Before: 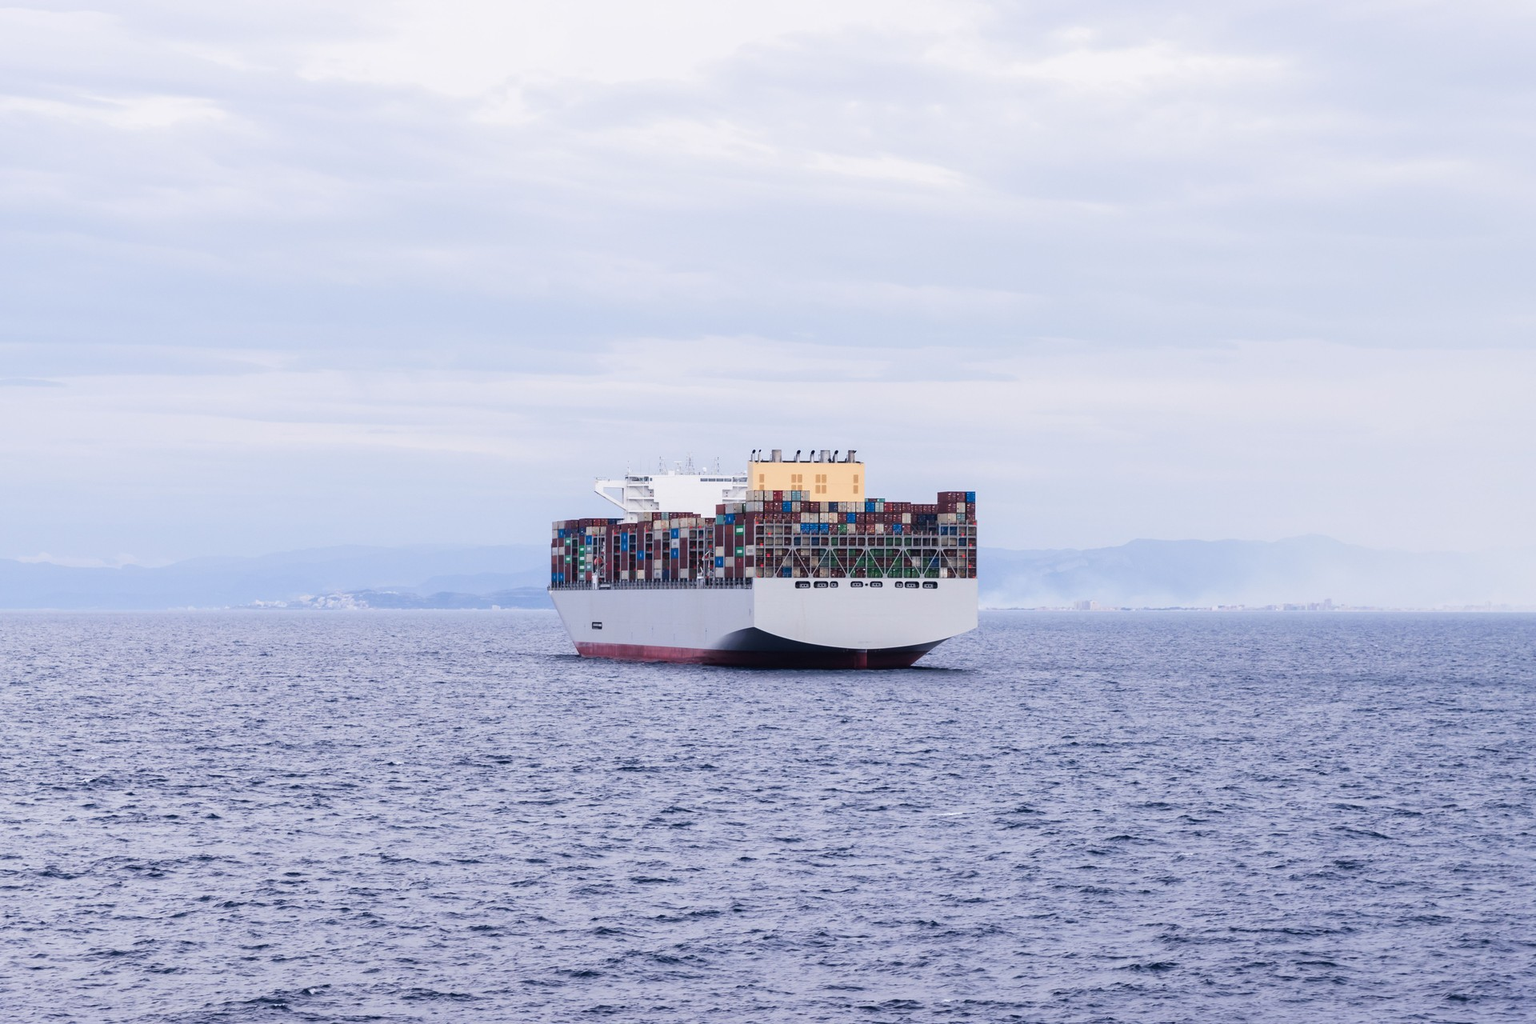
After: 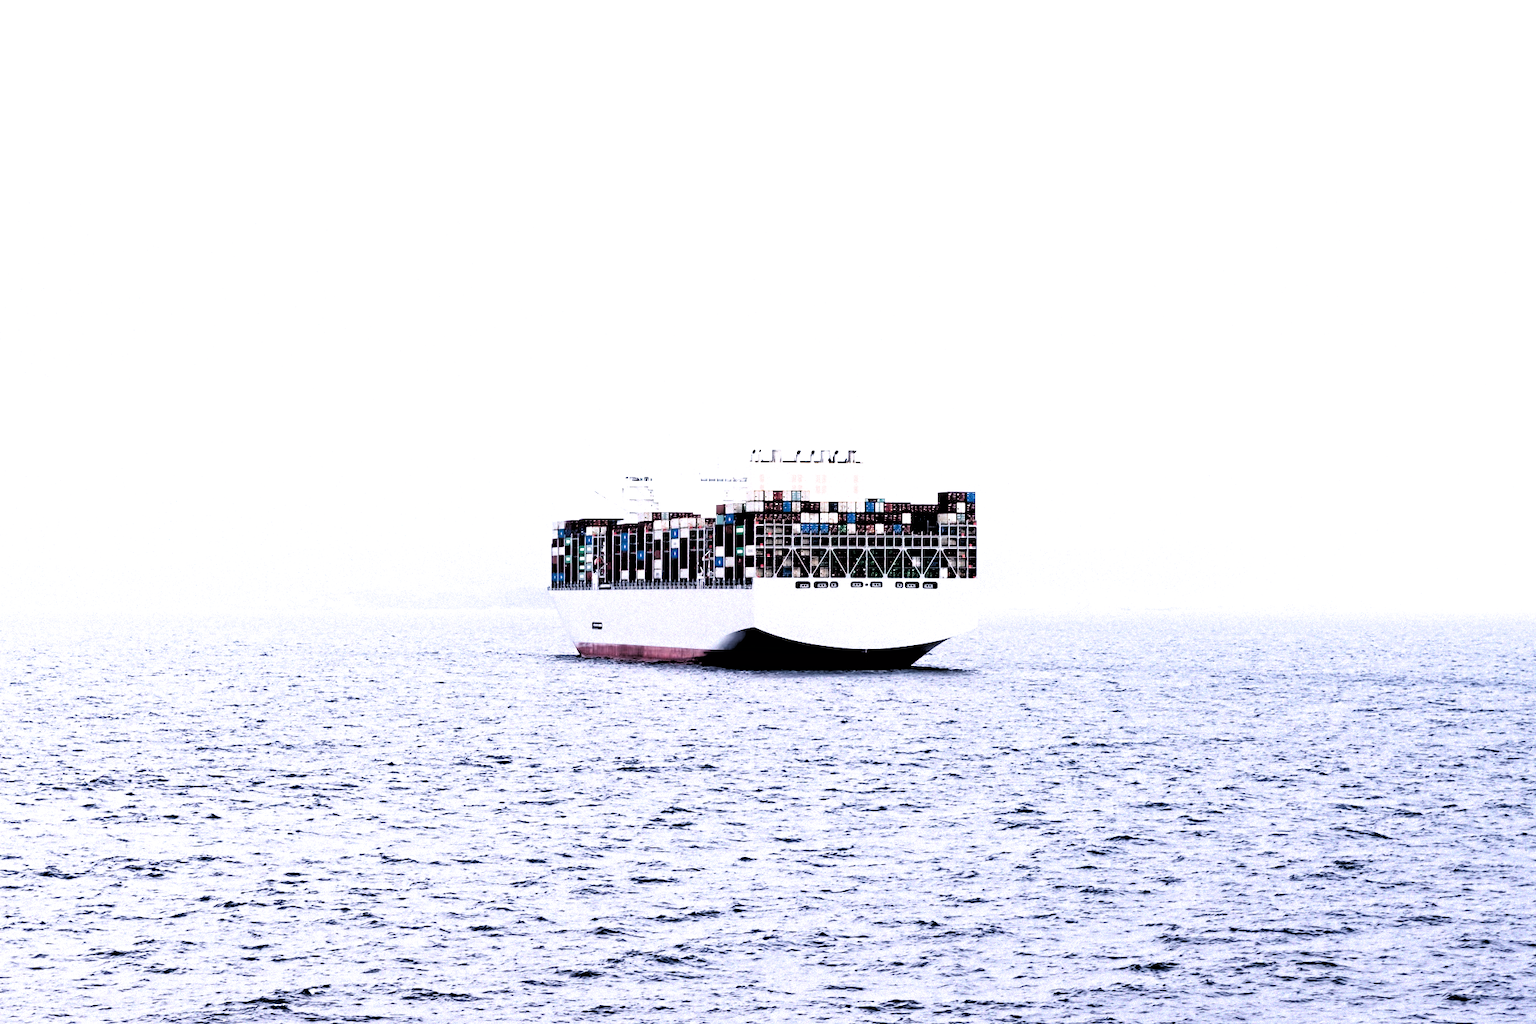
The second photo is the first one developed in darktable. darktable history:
filmic rgb: black relative exposure -1 EV, white relative exposure 2.05 EV, hardness 1.52, contrast 2.25, enable highlight reconstruction true
exposure: black level correction 0.001, exposure 0.5 EV, compensate exposure bias true, compensate highlight preservation false
